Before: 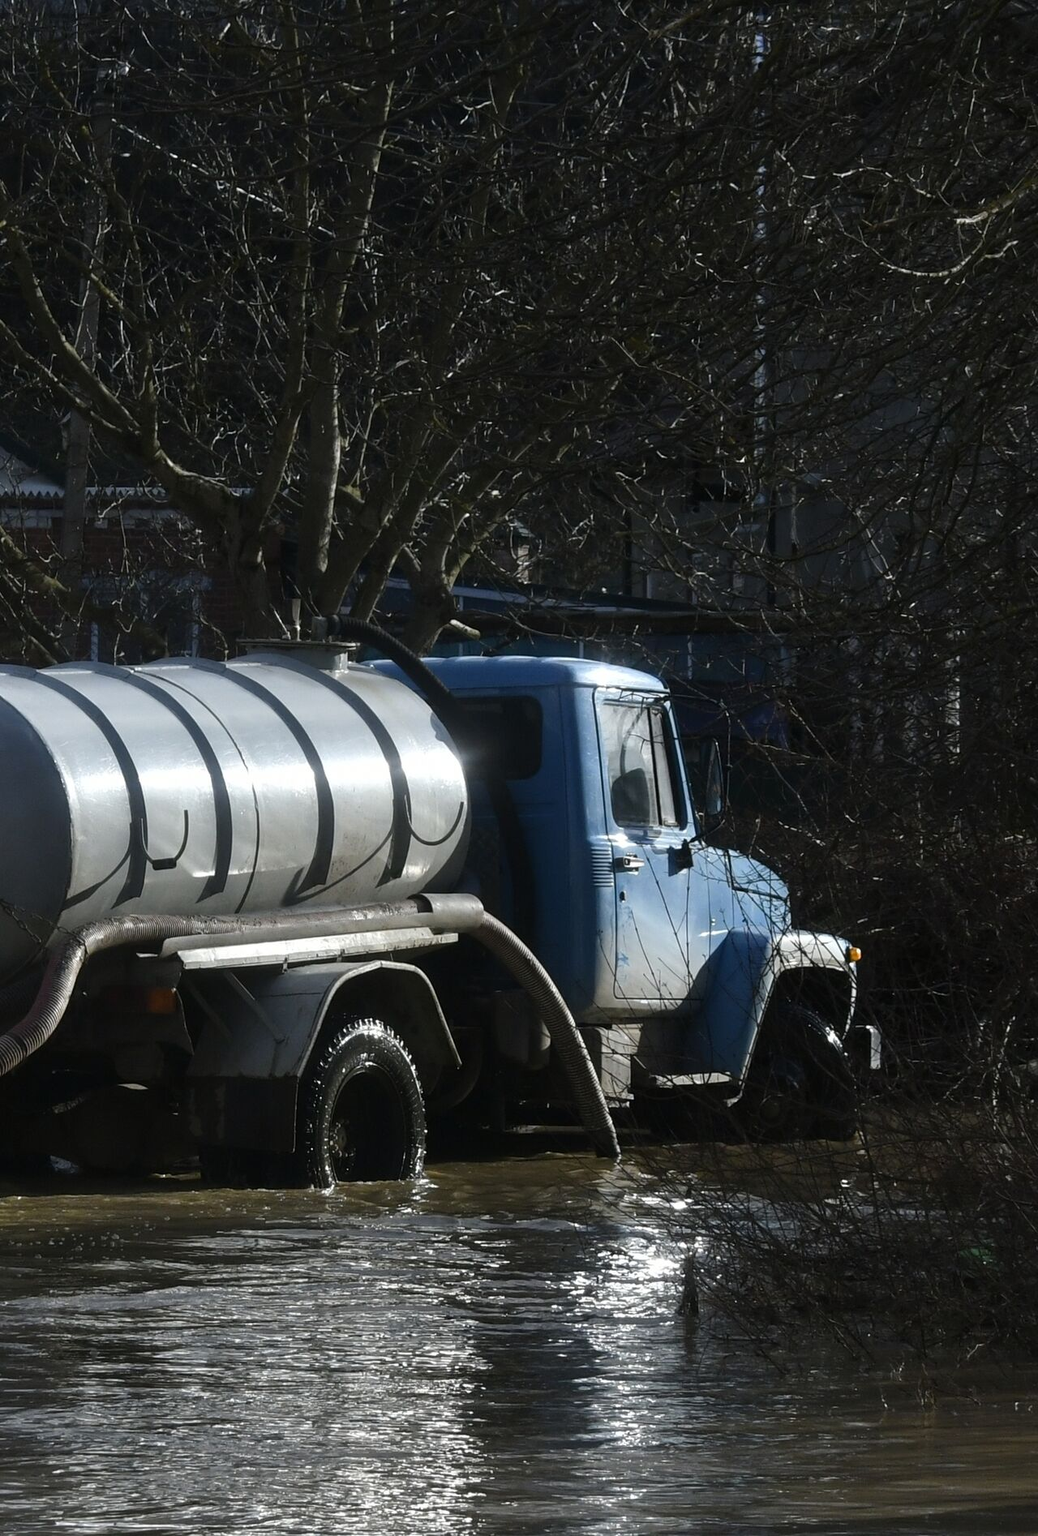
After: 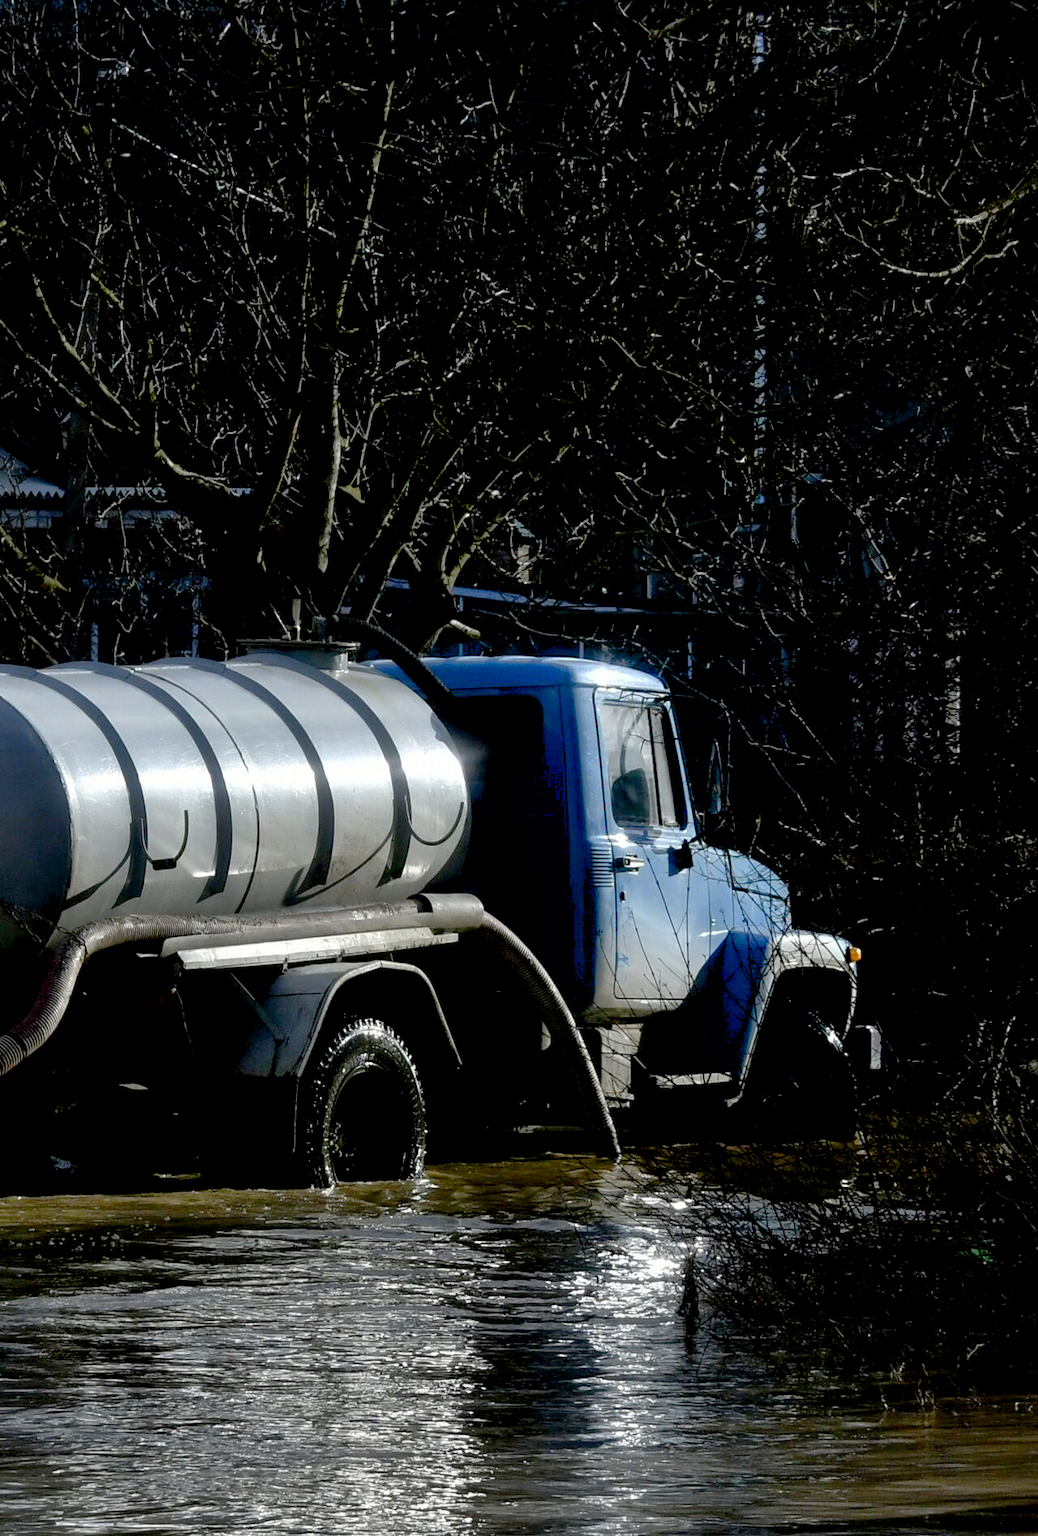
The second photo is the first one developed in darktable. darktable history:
exposure: black level correction 0.018, exposure -0.005 EV, compensate highlight preservation false
contrast brightness saturation: contrast 0.146, brightness 0.046
shadows and highlights: on, module defaults
